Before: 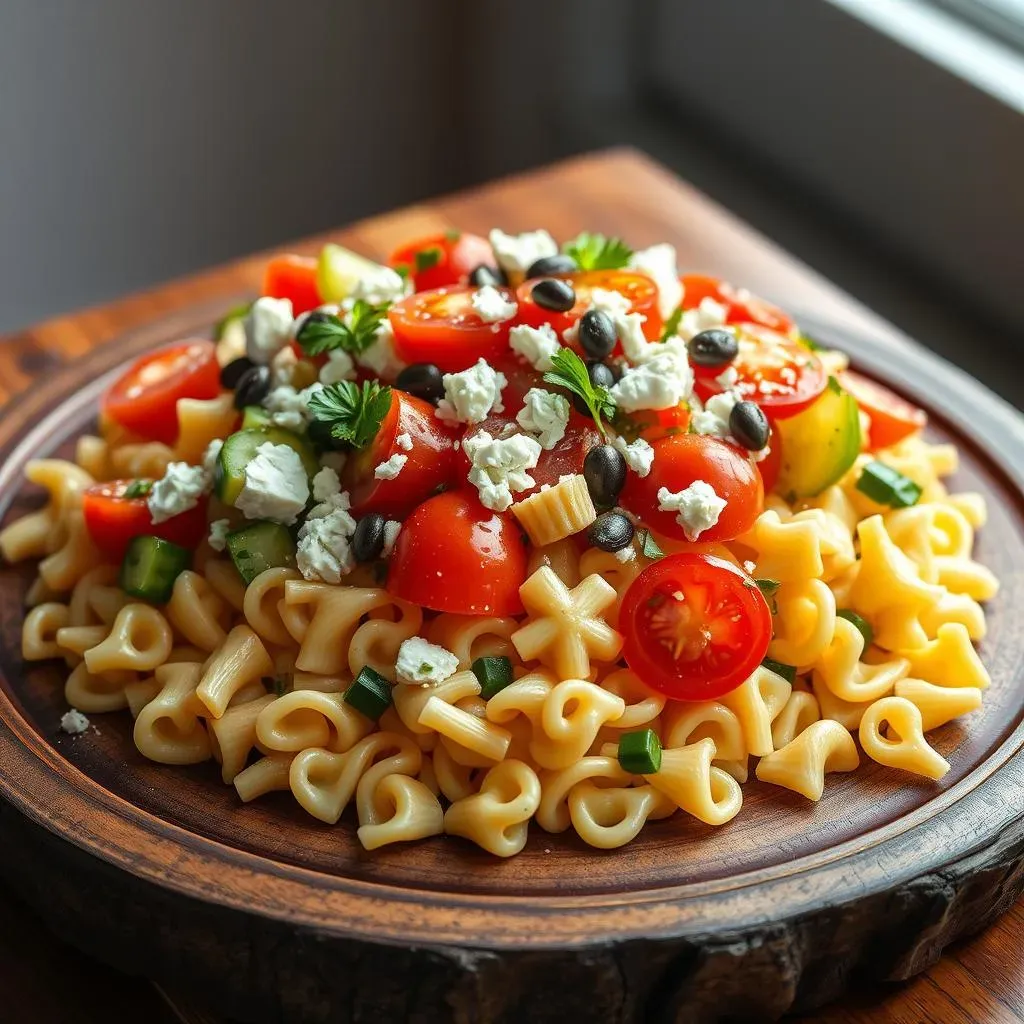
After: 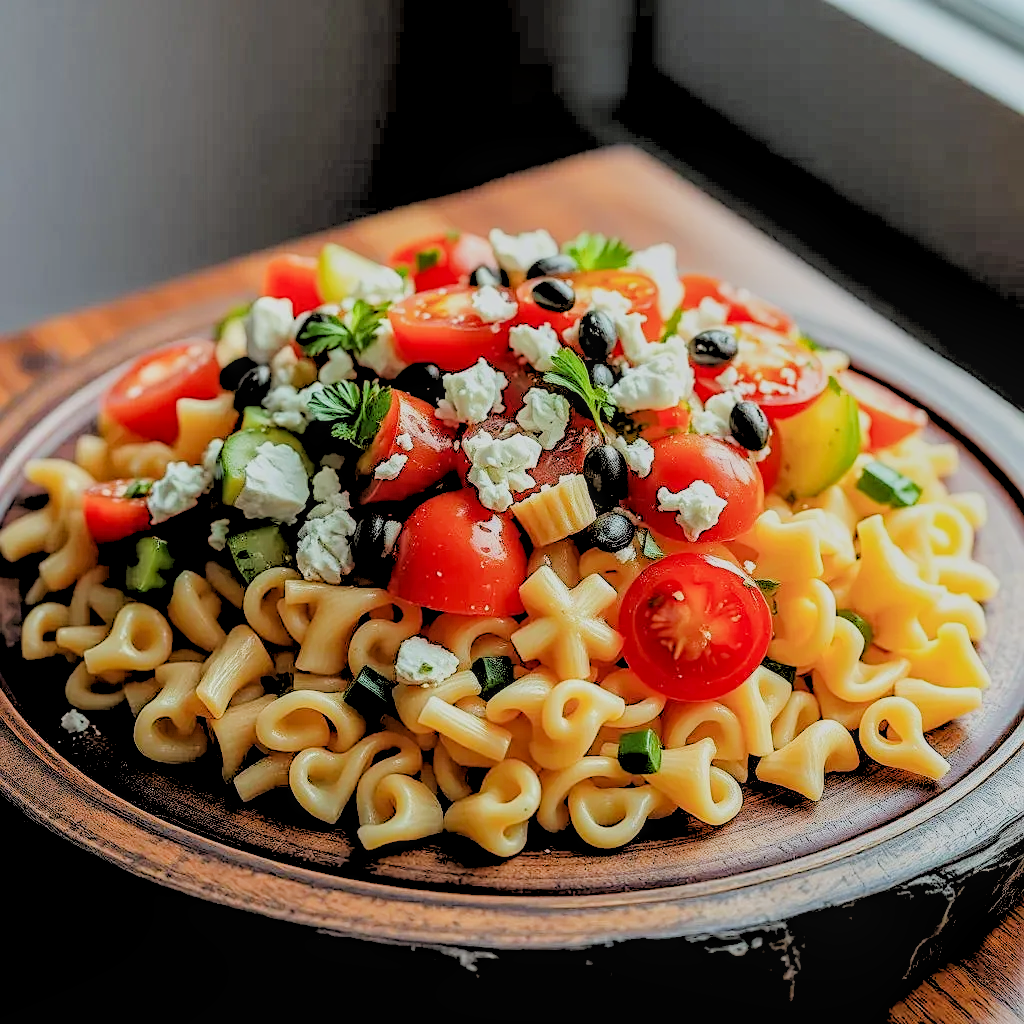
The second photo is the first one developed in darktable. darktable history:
local contrast: on, module defaults
filmic rgb: black relative exposure -7.65 EV, white relative exposure 4.56 EV, hardness 3.61
white balance: red 0.988, blue 1.017
rgb levels: levels [[0.027, 0.429, 0.996], [0, 0.5, 1], [0, 0.5, 1]]
sharpen: on, module defaults
